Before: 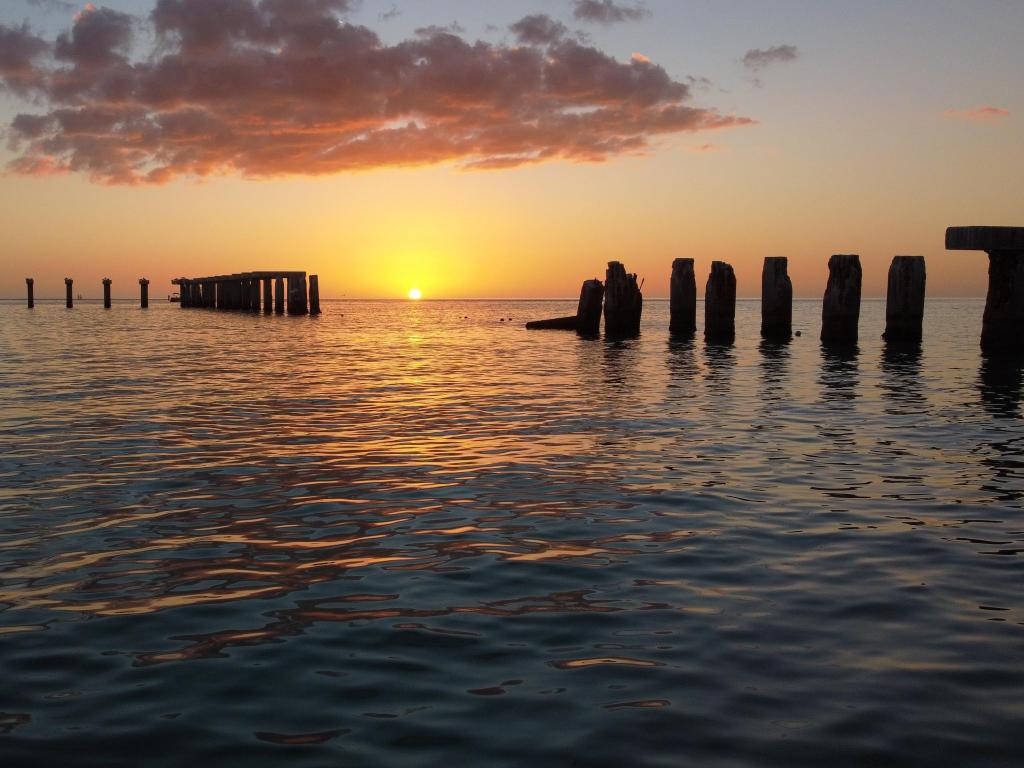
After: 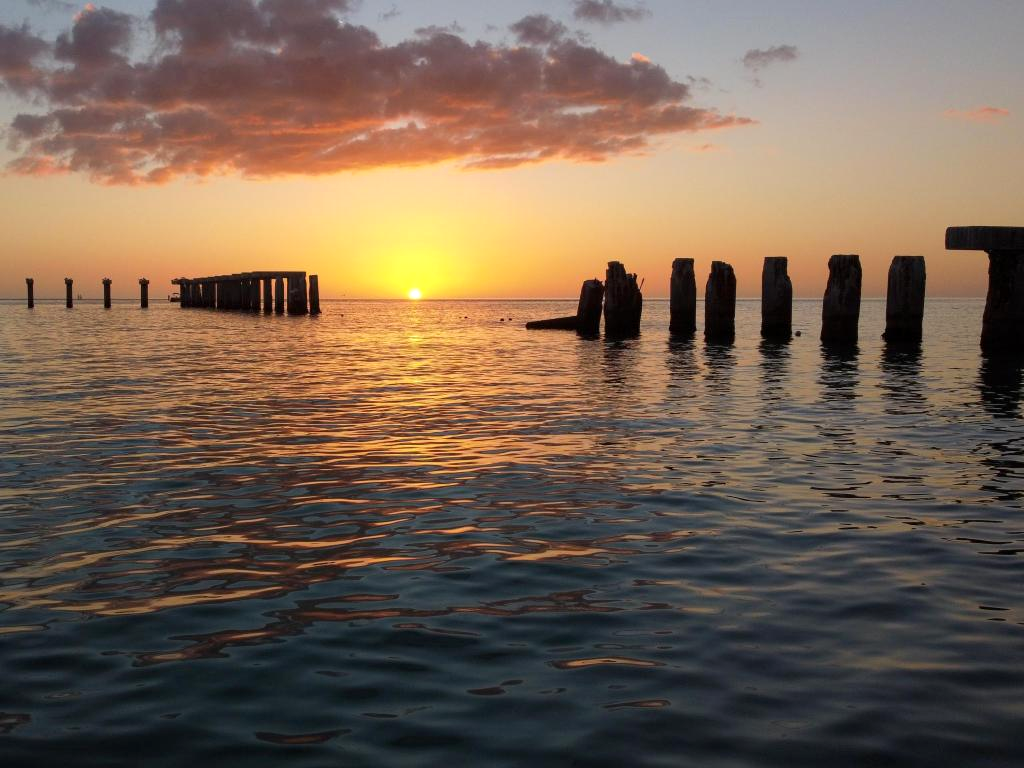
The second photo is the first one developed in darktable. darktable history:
exposure: black level correction 0.001, exposure 0.145 EV, compensate highlight preservation false
tone curve: curves: ch0 [(0, 0) (0.003, 0.003) (0.011, 0.011) (0.025, 0.025) (0.044, 0.044) (0.069, 0.069) (0.1, 0.099) (0.136, 0.135) (0.177, 0.176) (0.224, 0.223) (0.277, 0.275) (0.335, 0.333) (0.399, 0.396) (0.468, 0.465) (0.543, 0.546) (0.623, 0.625) (0.709, 0.711) (0.801, 0.802) (0.898, 0.898) (1, 1)], preserve colors none
